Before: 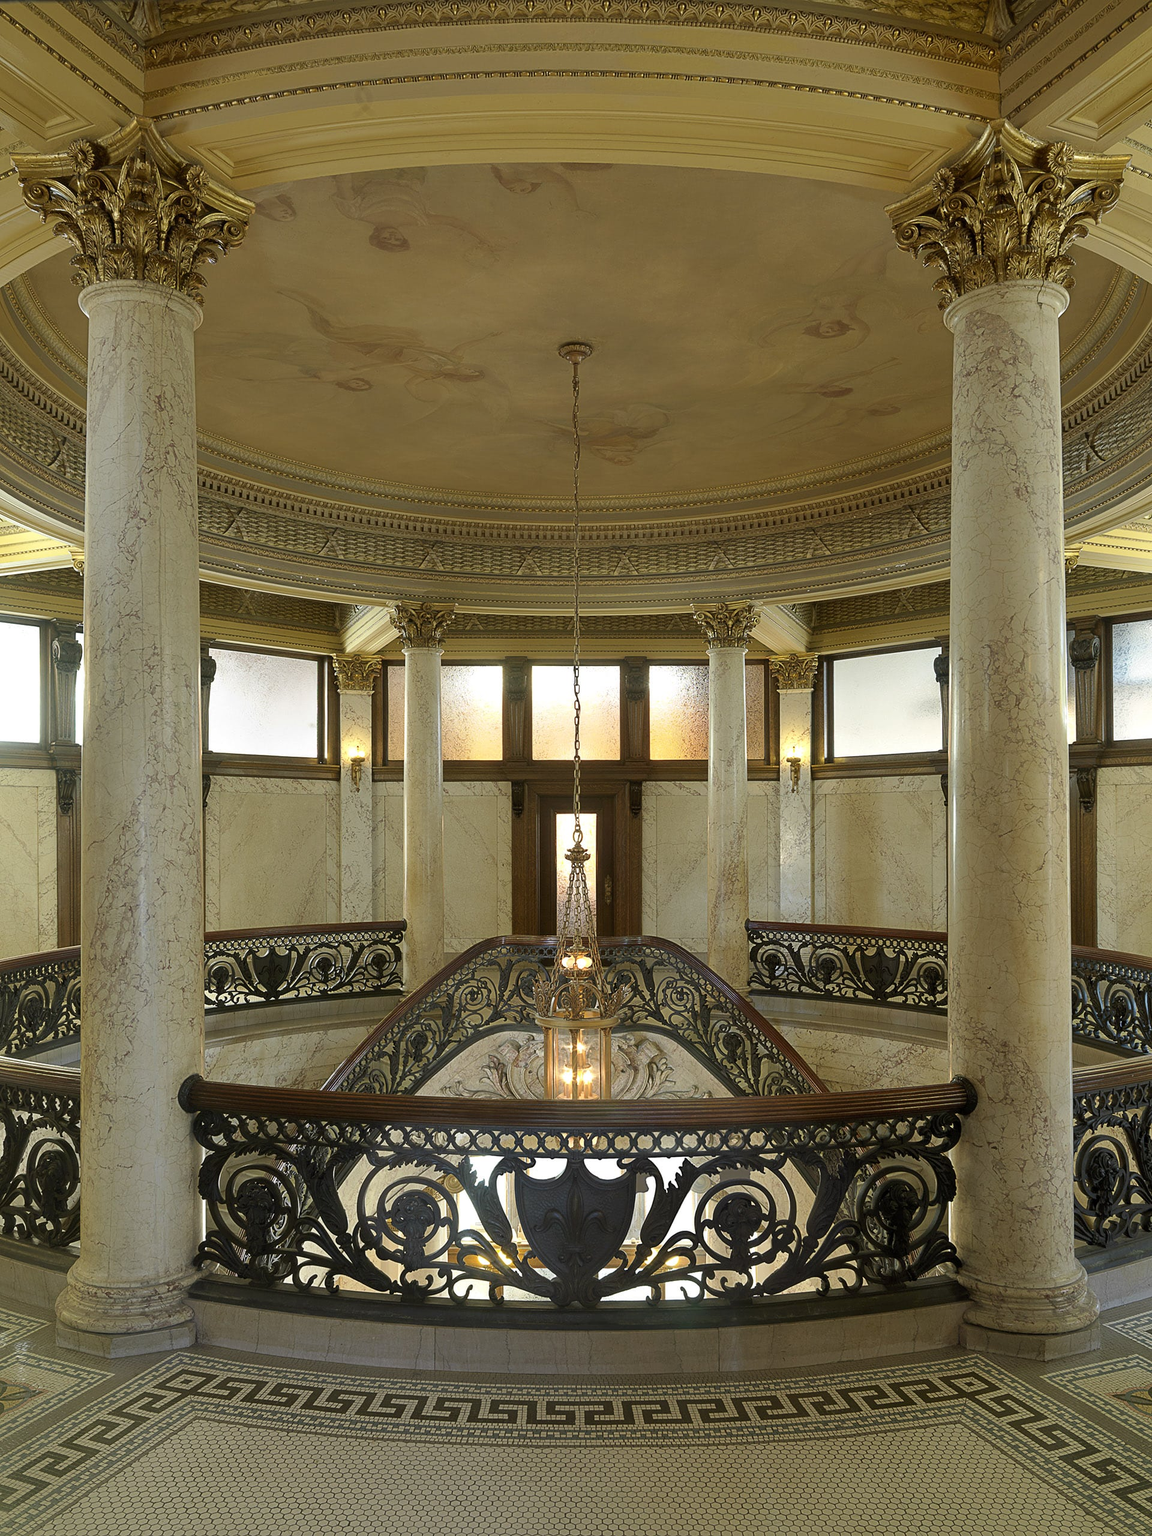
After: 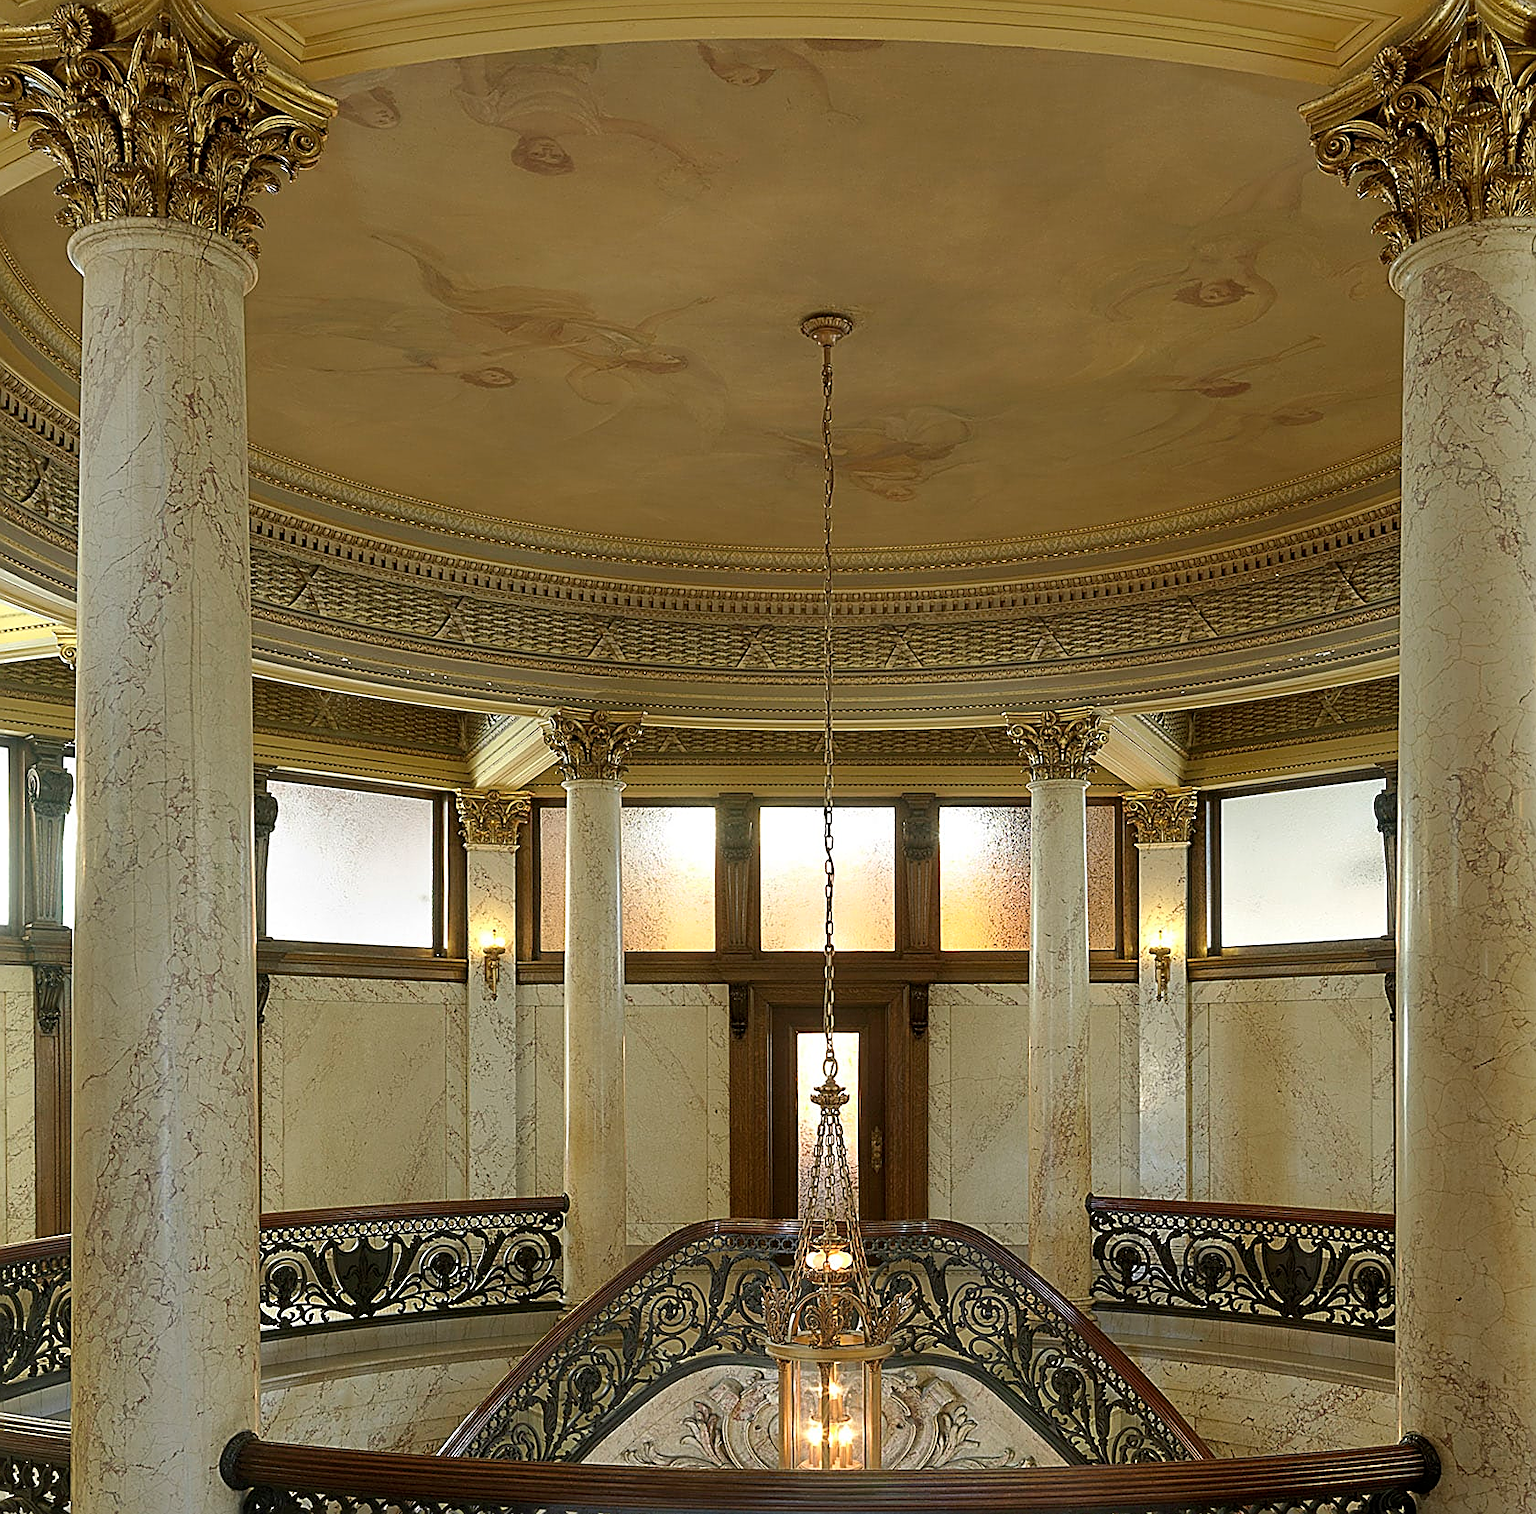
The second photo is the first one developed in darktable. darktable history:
sharpen: amount 0.75
crop: left 3.015%, top 8.969%, right 9.647%, bottom 26.457%
